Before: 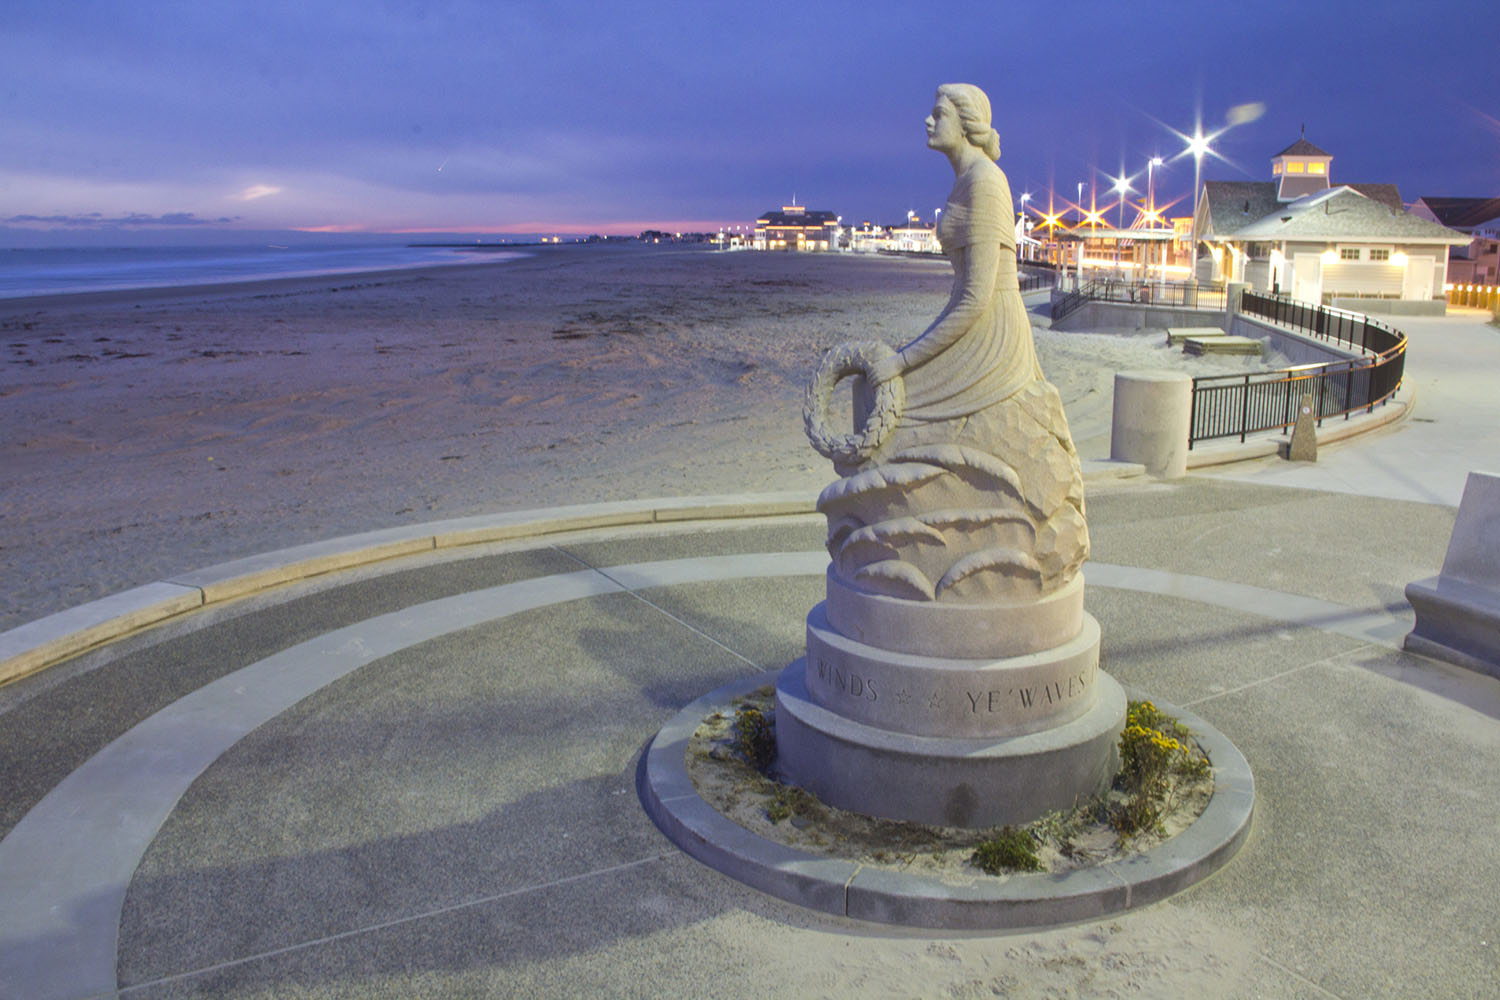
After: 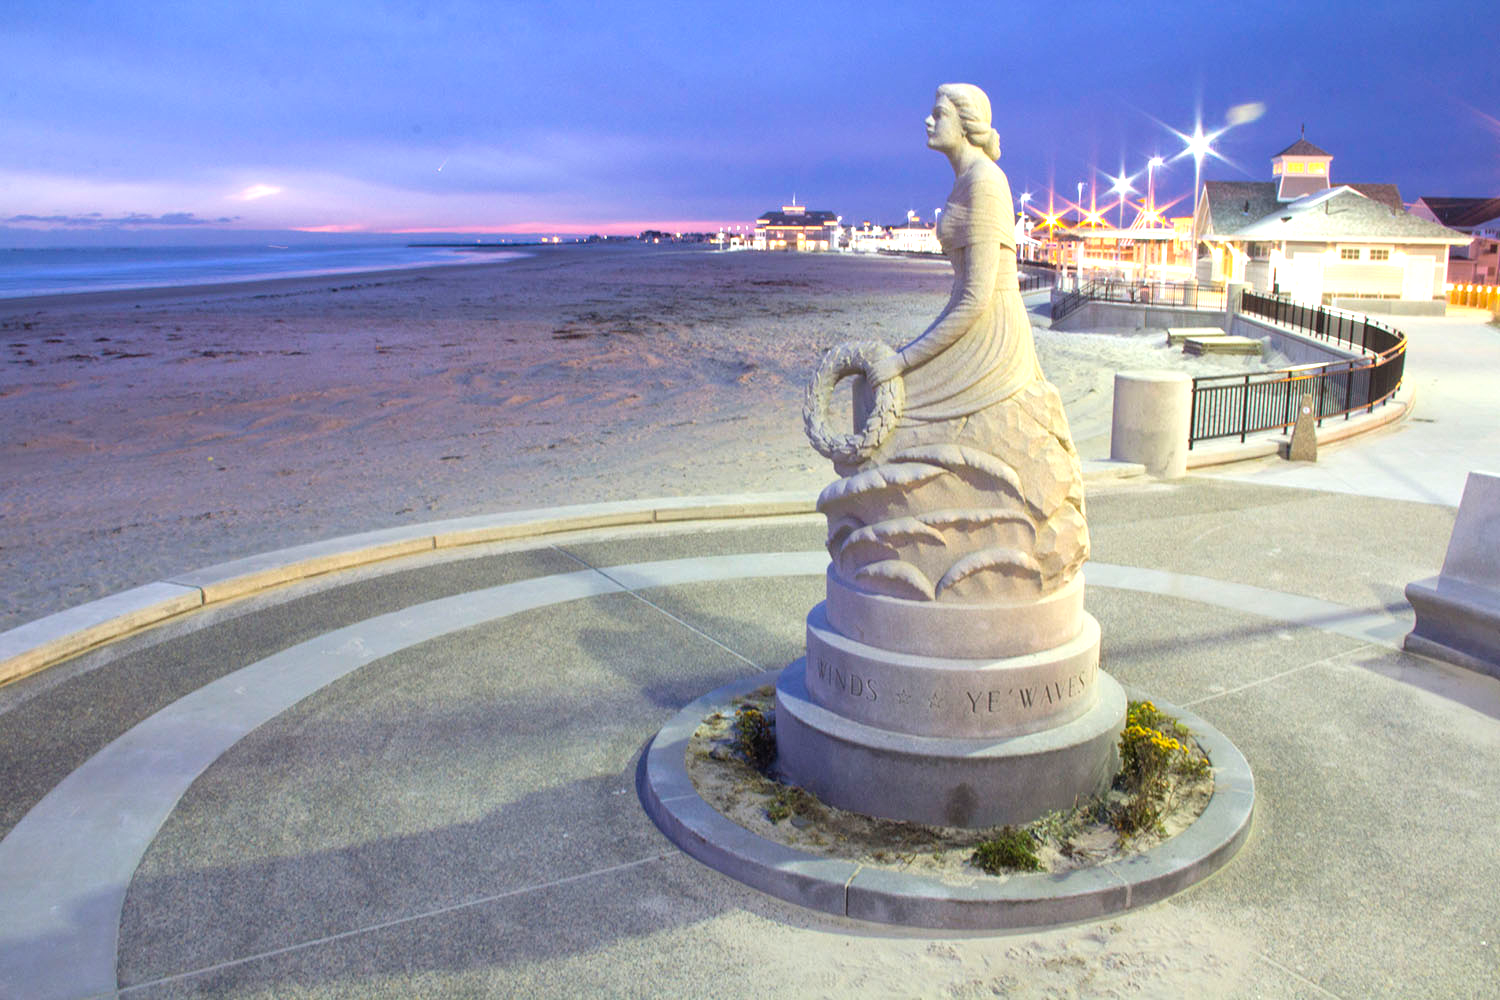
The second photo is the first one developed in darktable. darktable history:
tone equalizer: -8 EV -0.775 EV, -7 EV -0.715 EV, -6 EV -0.636 EV, -5 EV -0.37 EV, -3 EV 0.368 EV, -2 EV 0.6 EV, -1 EV 0.675 EV, +0 EV 0.751 EV
